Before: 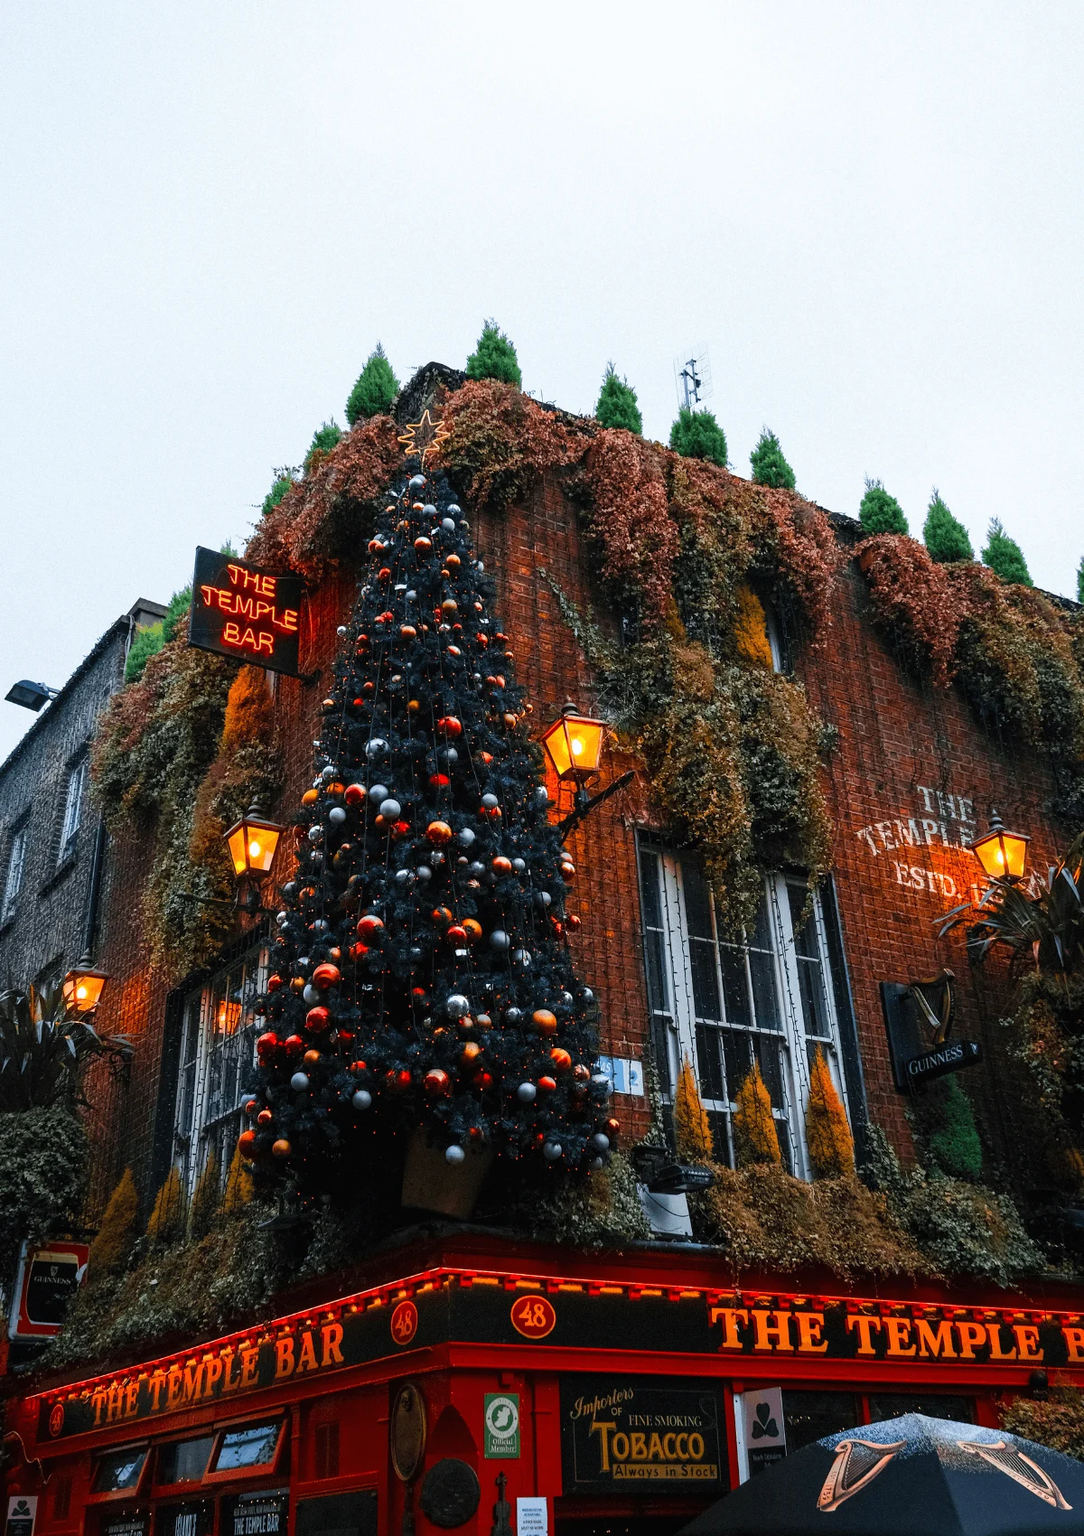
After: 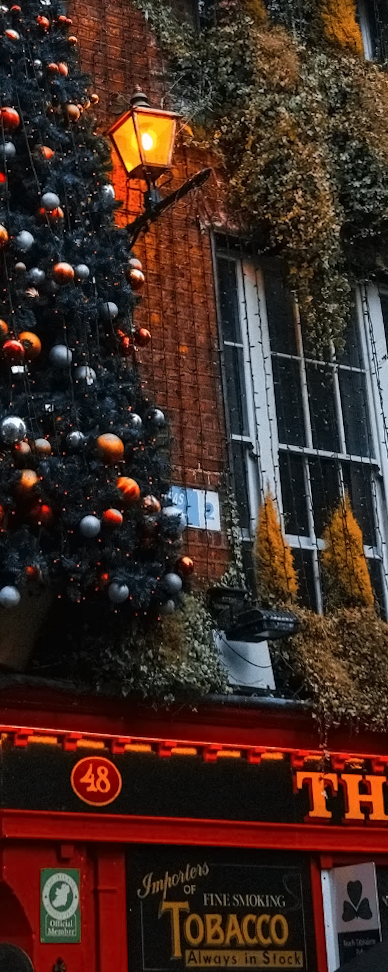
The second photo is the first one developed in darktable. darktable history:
crop: left 40.878%, top 39.176%, right 25.993%, bottom 3.081%
contrast equalizer: y [[0.5 ×6], [0.5 ×6], [0.5 ×6], [0 ×6], [0, 0.039, 0.251, 0.29, 0.293, 0.292]]
rotate and perspective: rotation 0.226°, lens shift (vertical) -0.042, crop left 0.023, crop right 0.982, crop top 0.006, crop bottom 0.994
